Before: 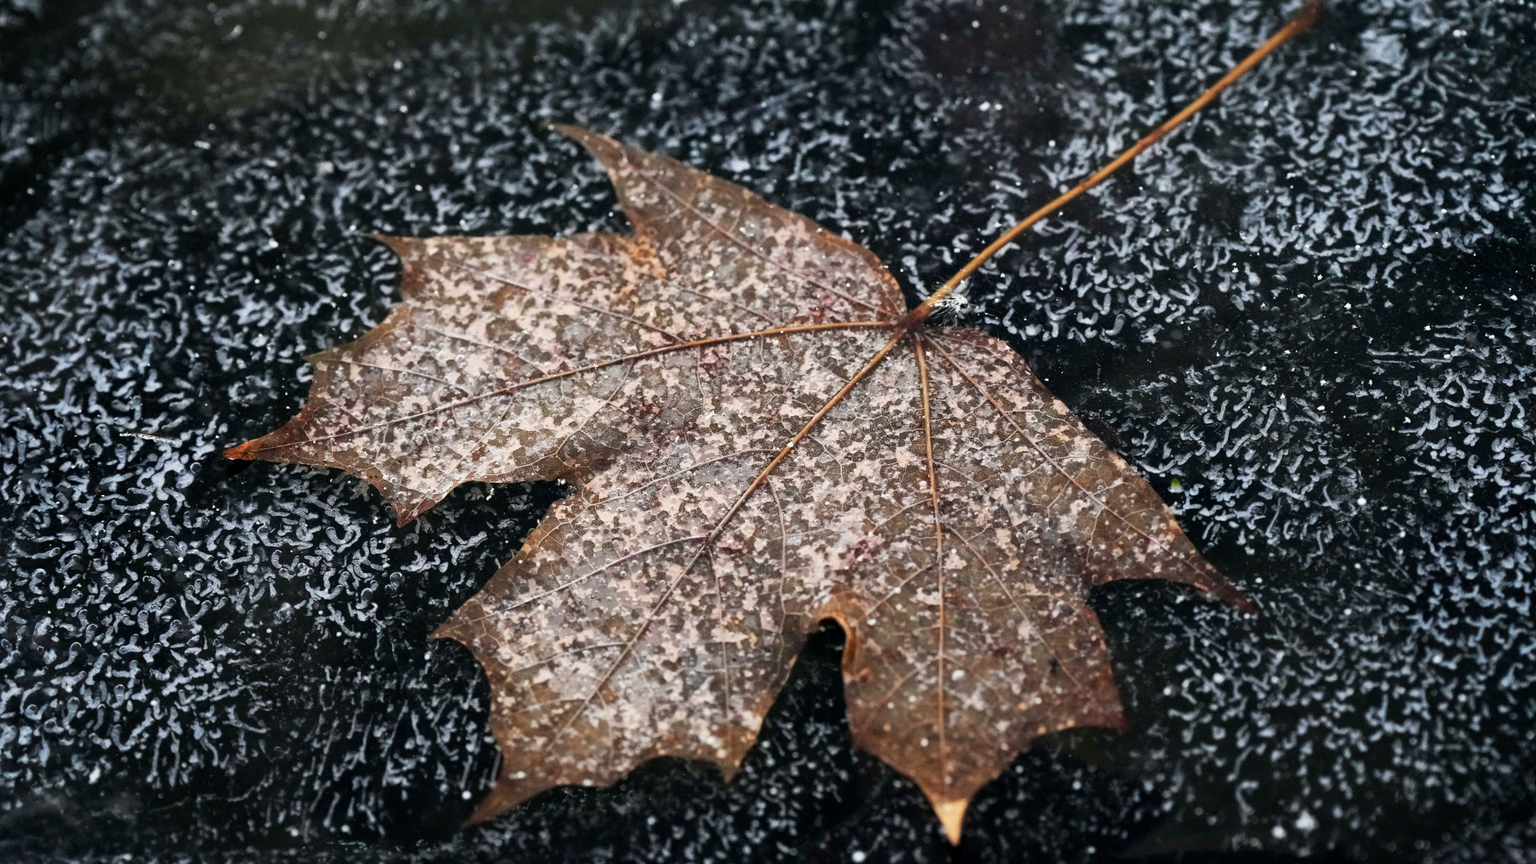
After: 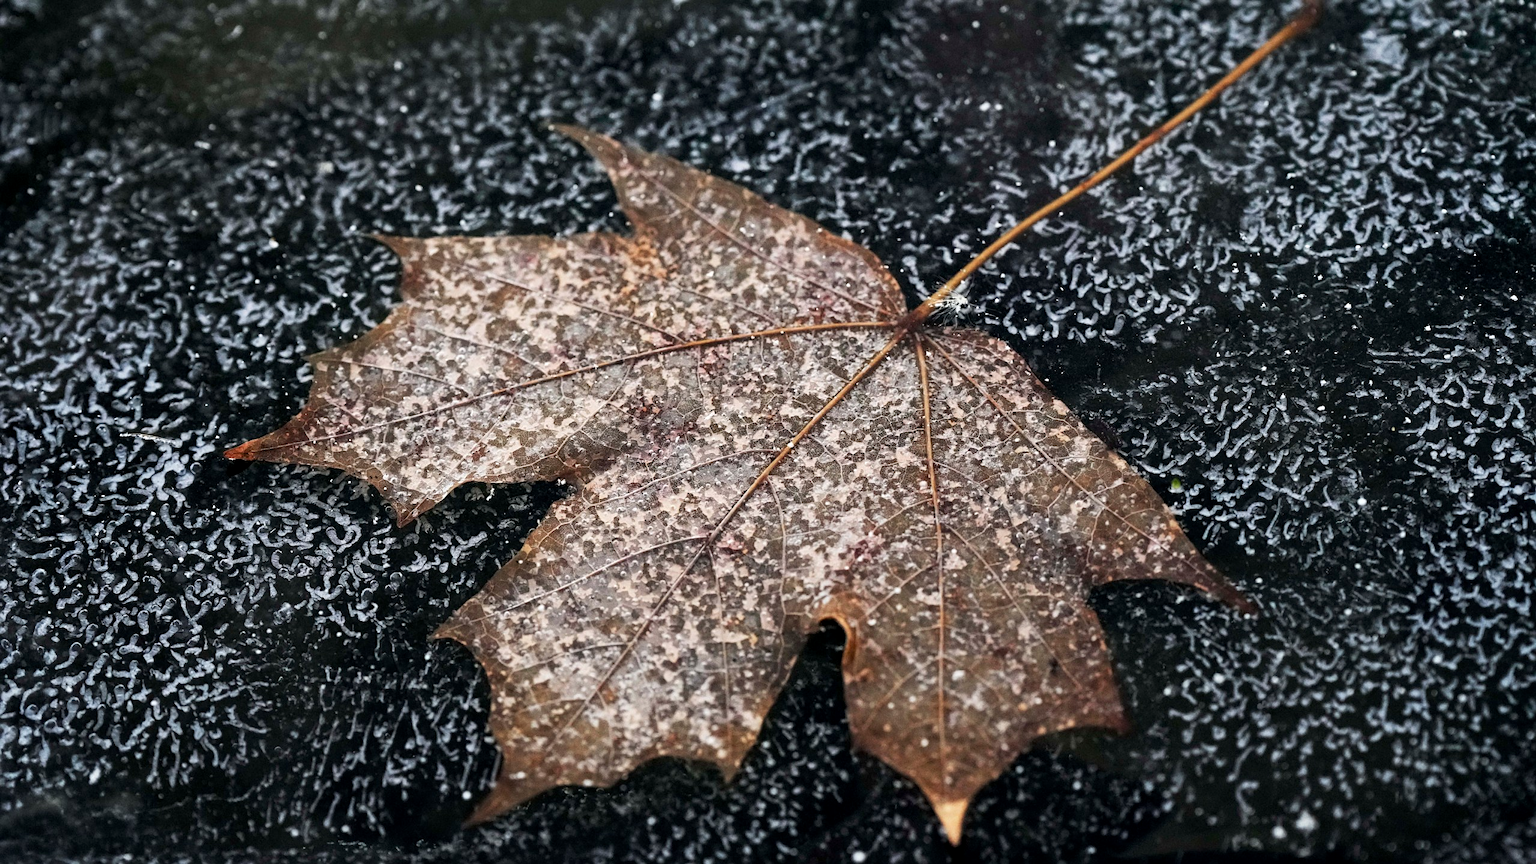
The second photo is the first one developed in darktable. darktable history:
sharpen: amount 0.21
local contrast: highlights 101%, shadows 99%, detail 119%, midtone range 0.2
